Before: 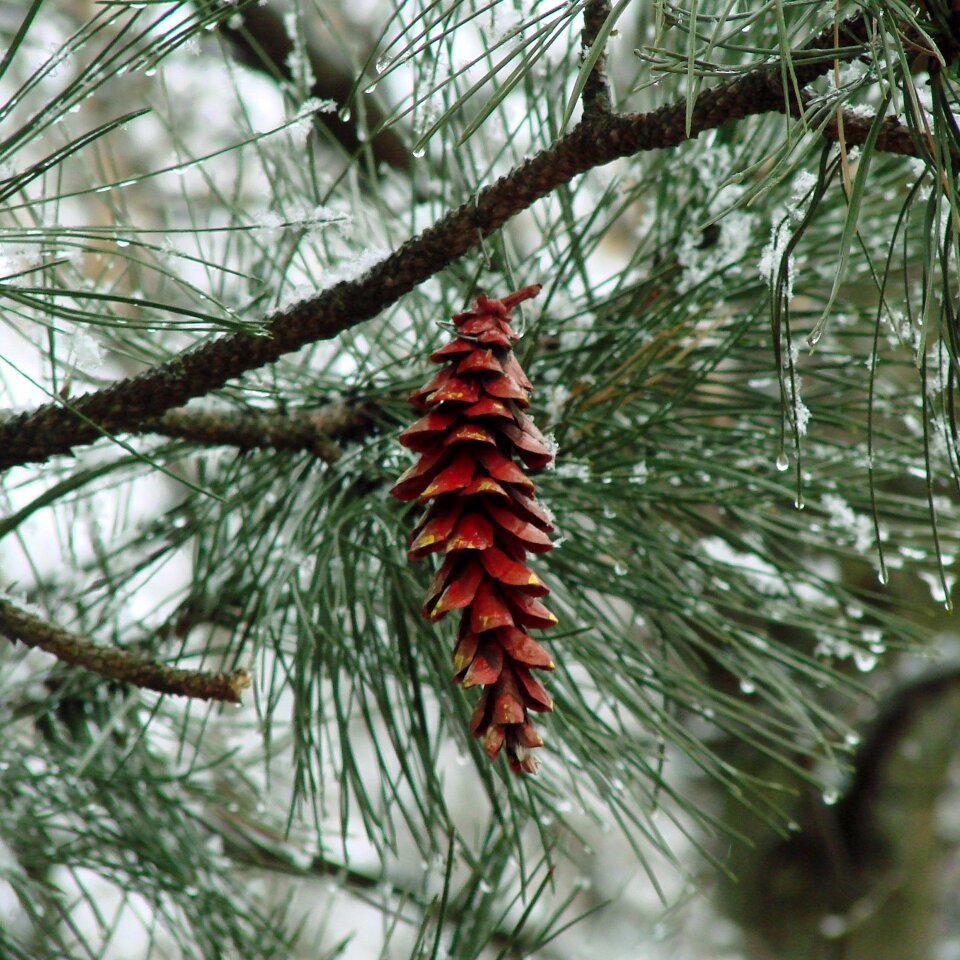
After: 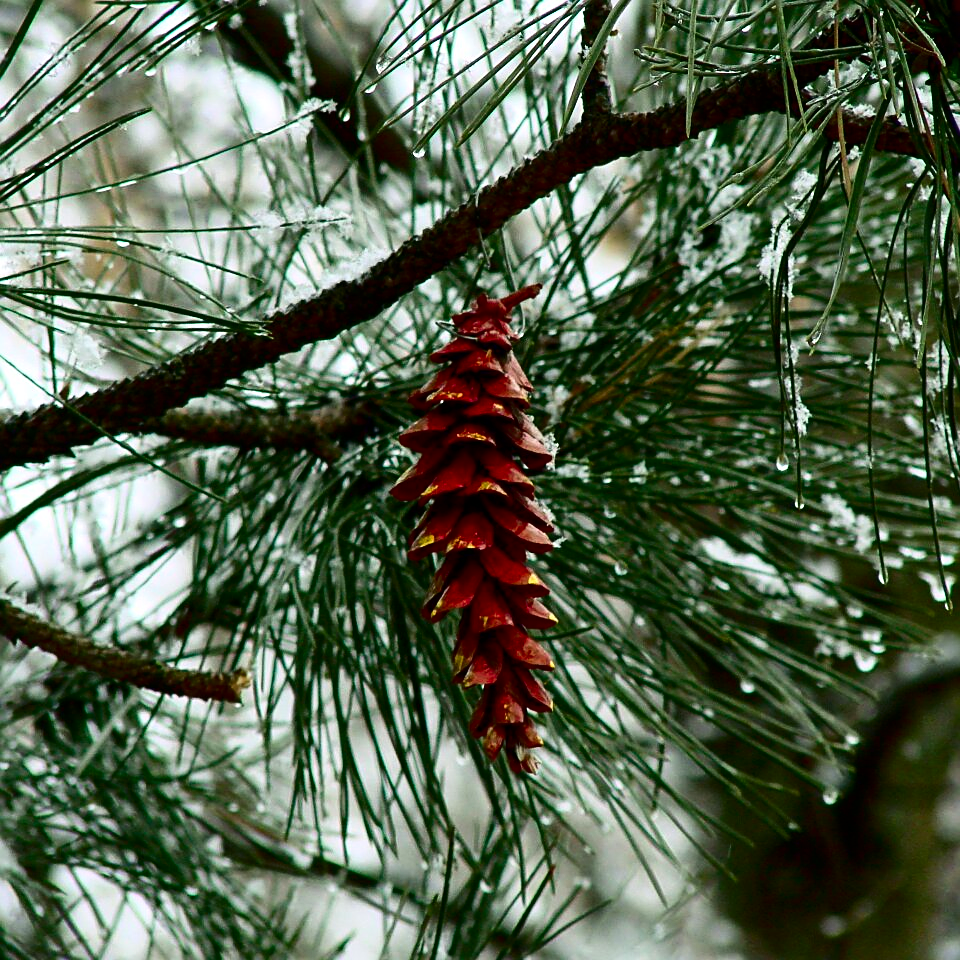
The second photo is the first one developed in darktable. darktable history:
sharpen: on, module defaults
contrast brightness saturation: contrast 0.22, brightness -0.19, saturation 0.24
